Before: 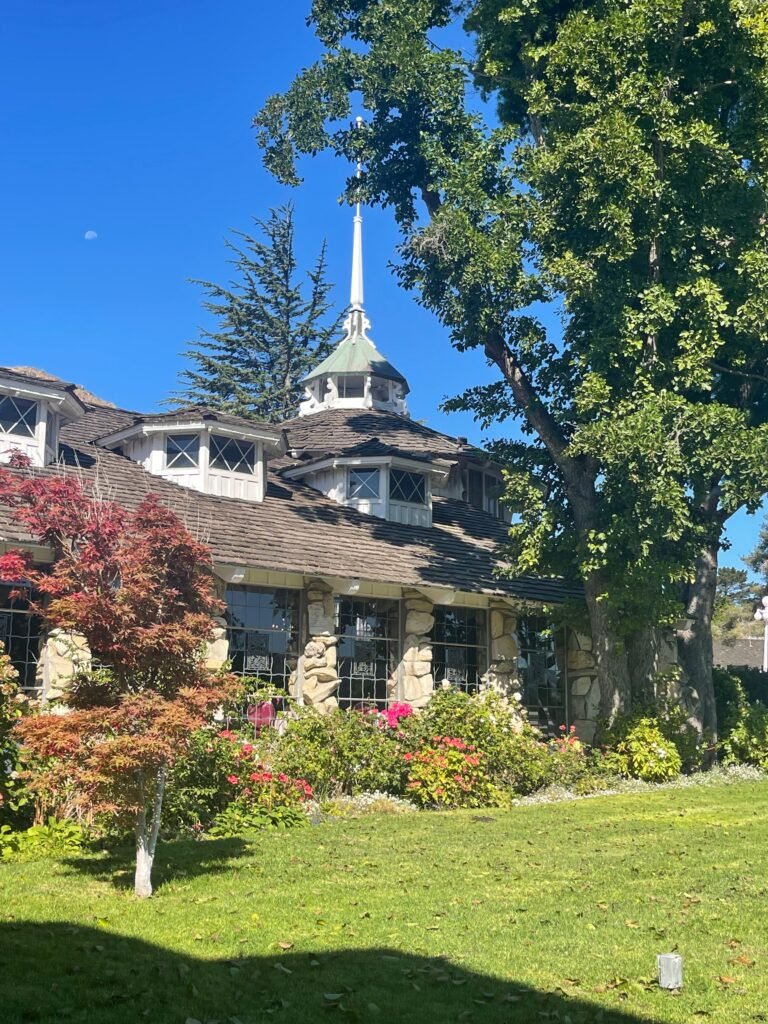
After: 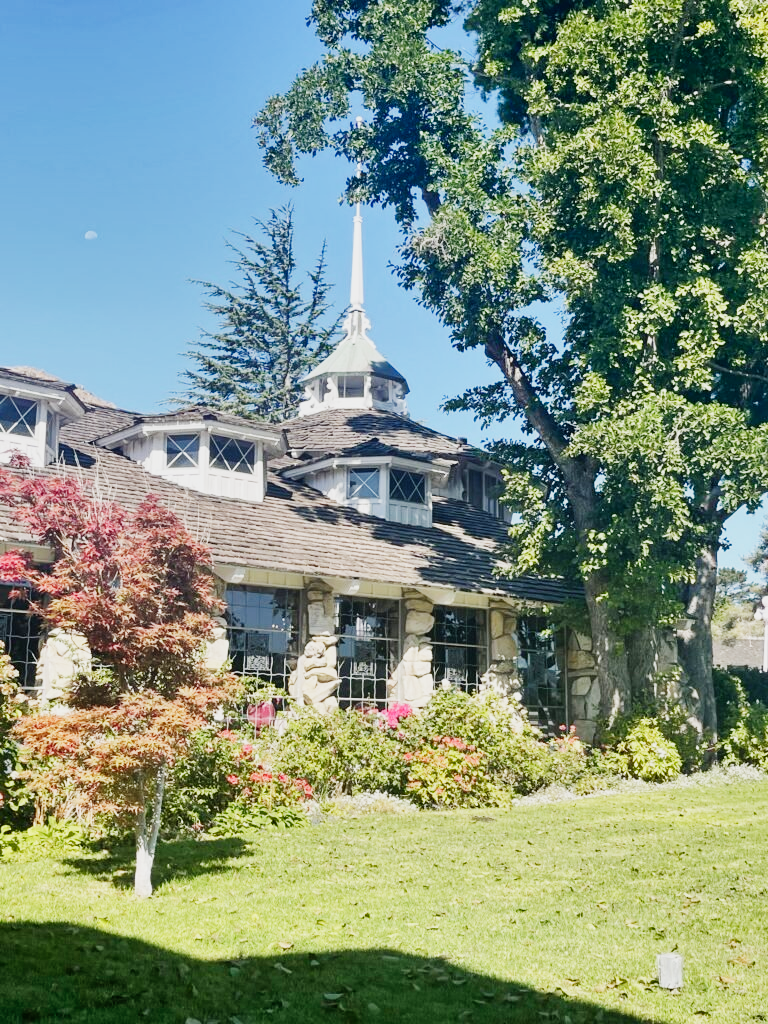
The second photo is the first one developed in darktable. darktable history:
exposure: exposure 1.061 EV, compensate highlight preservation false
sigmoid: skew -0.2, preserve hue 0%, red attenuation 0.1, red rotation 0.035, green attenuation 0.1, green rotation -0.017, blue attenuation 0.15, blue rotation -0.052, base primaries Rec2020
shadows and highlights: low approximation 0.01, soften with gaussian
